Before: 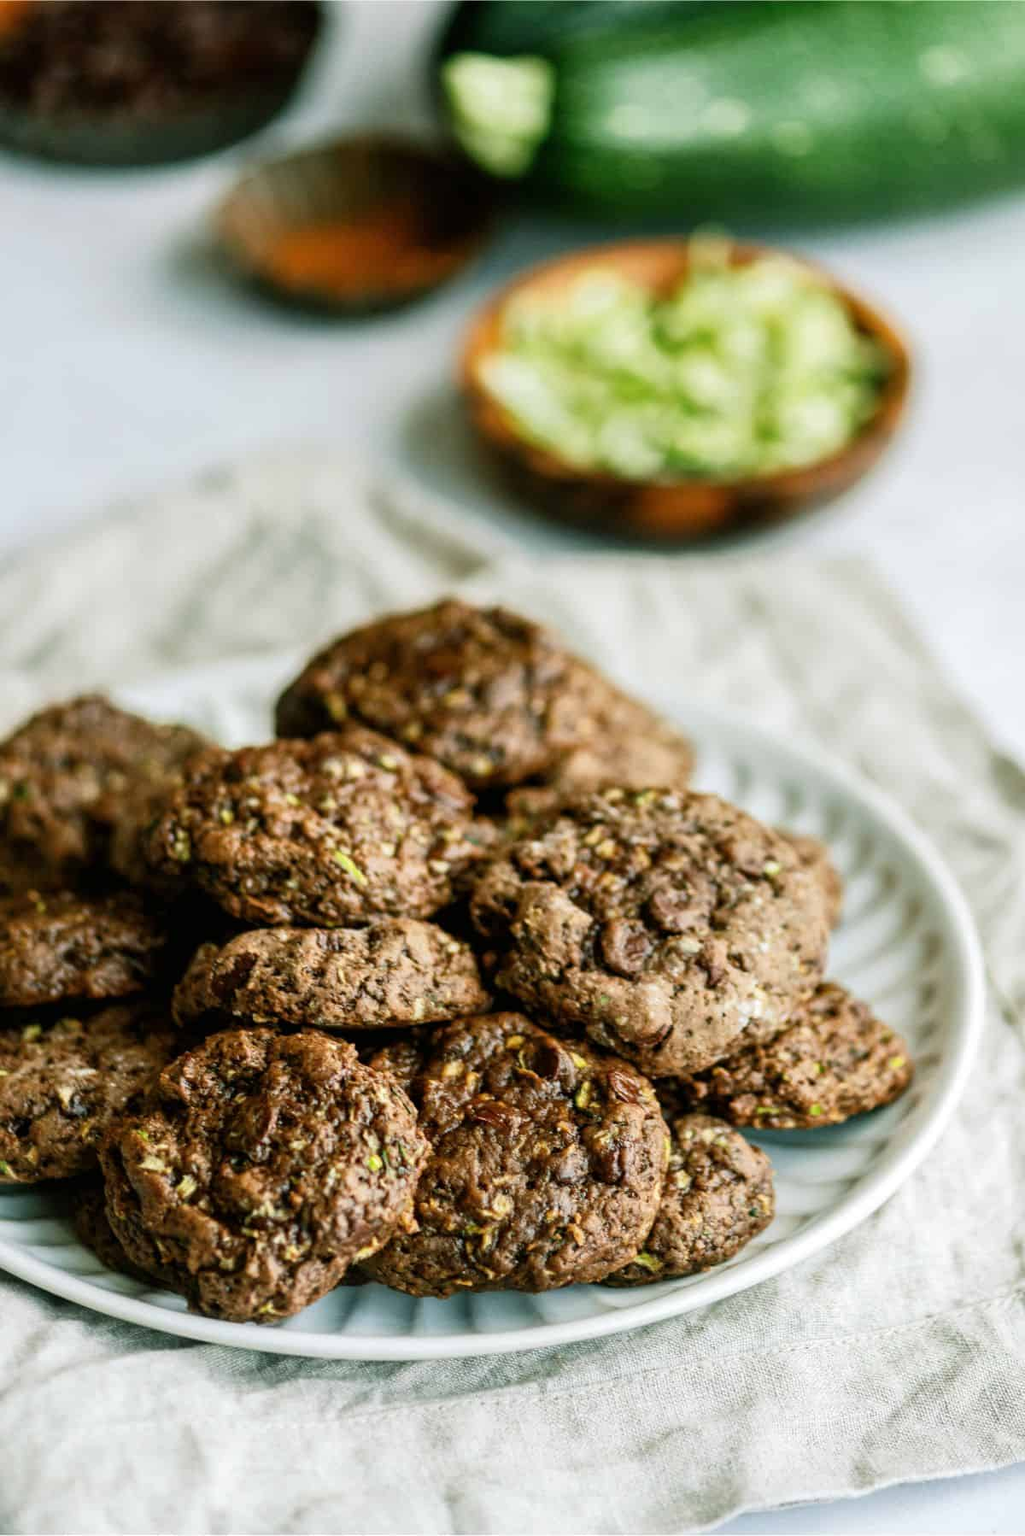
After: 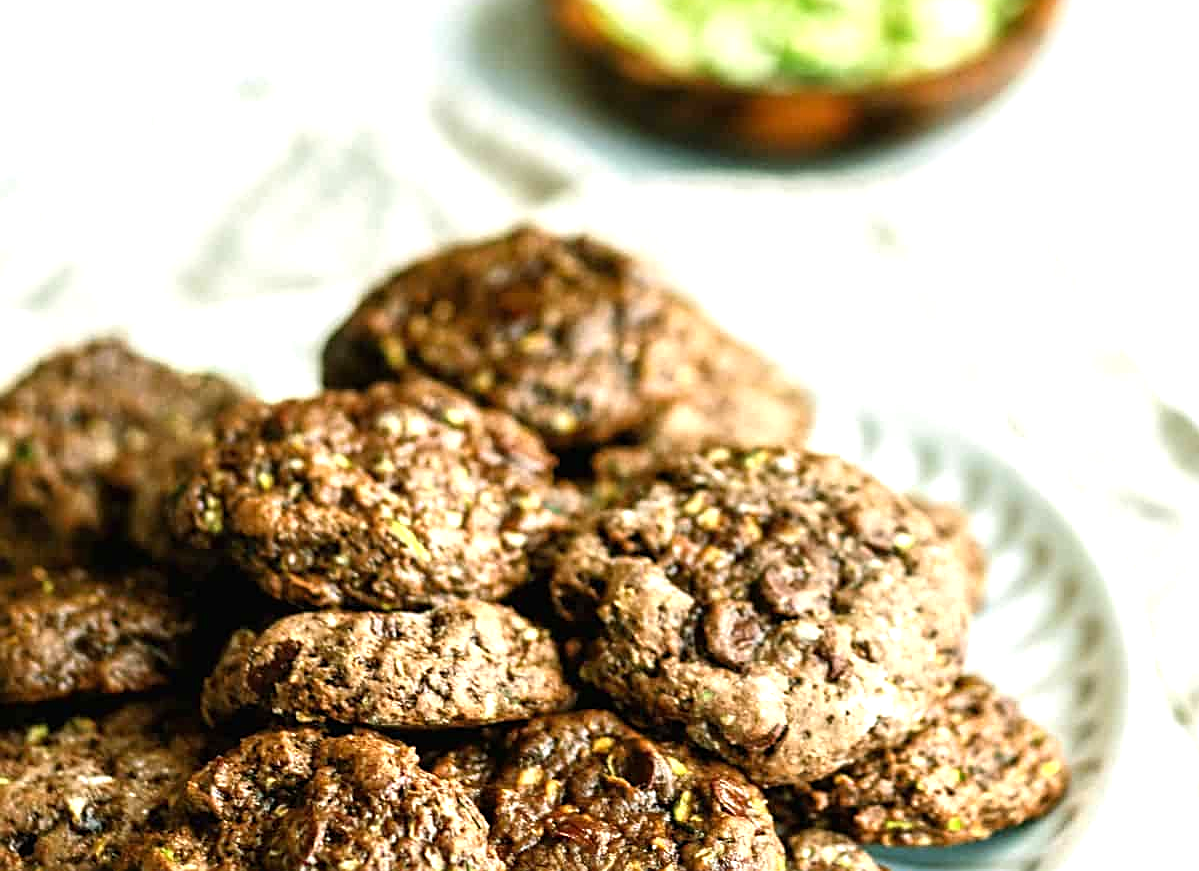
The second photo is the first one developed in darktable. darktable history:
sharpen: on, module defaults
levels: levels [0, 0.43, 0.859]
crop and rotate: top 26.426%, bottom 25.104%
exposure: black level correction 0, exposure 0.3 EV, compensate highlight preservation false
